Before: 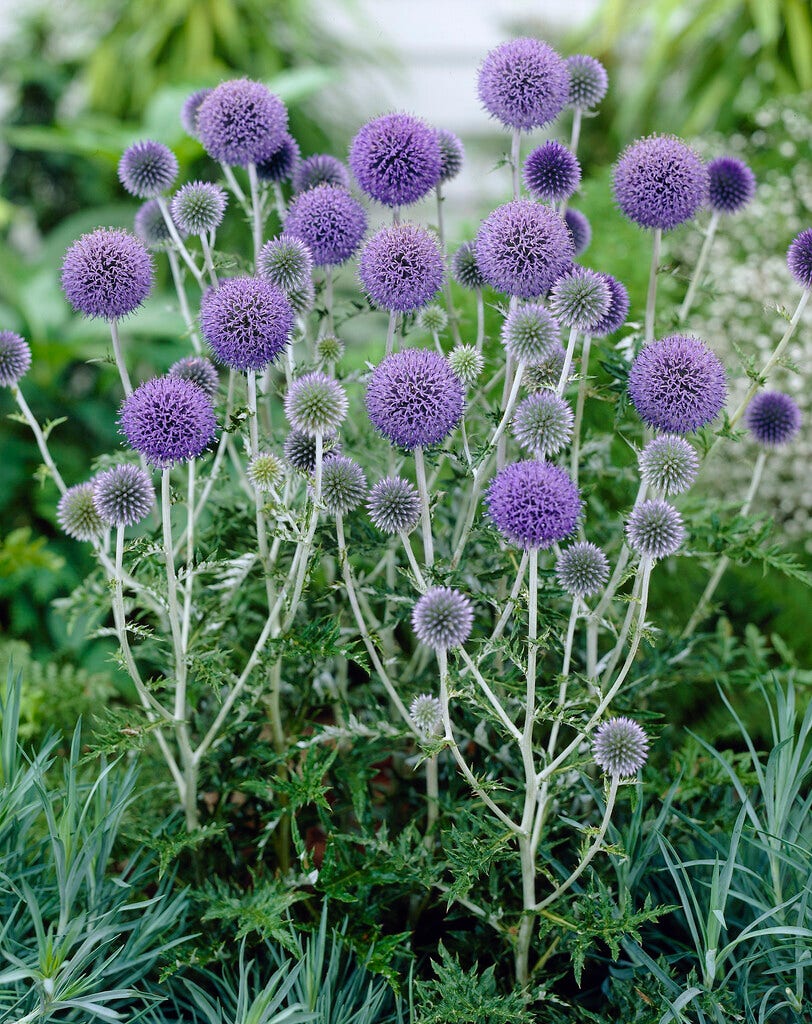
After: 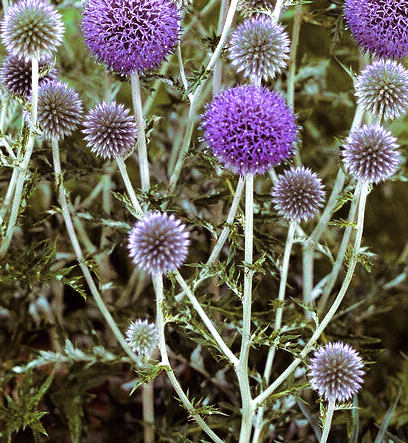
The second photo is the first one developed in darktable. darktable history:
split-toning: shadows › hue 360°
color balance rgb: linear chroma grading › global chroma 9%, perceptual saturation grading › global saturation 36%, perceptual saturation grading › shadows 35%, perceptual brilliance grading › global brilliance 15%, perceptual brilliance grading › shadows -35%, global vibrance 15%
crop: left 35.03%, top 36.625%, right 14.663%, bottom 20.057%
